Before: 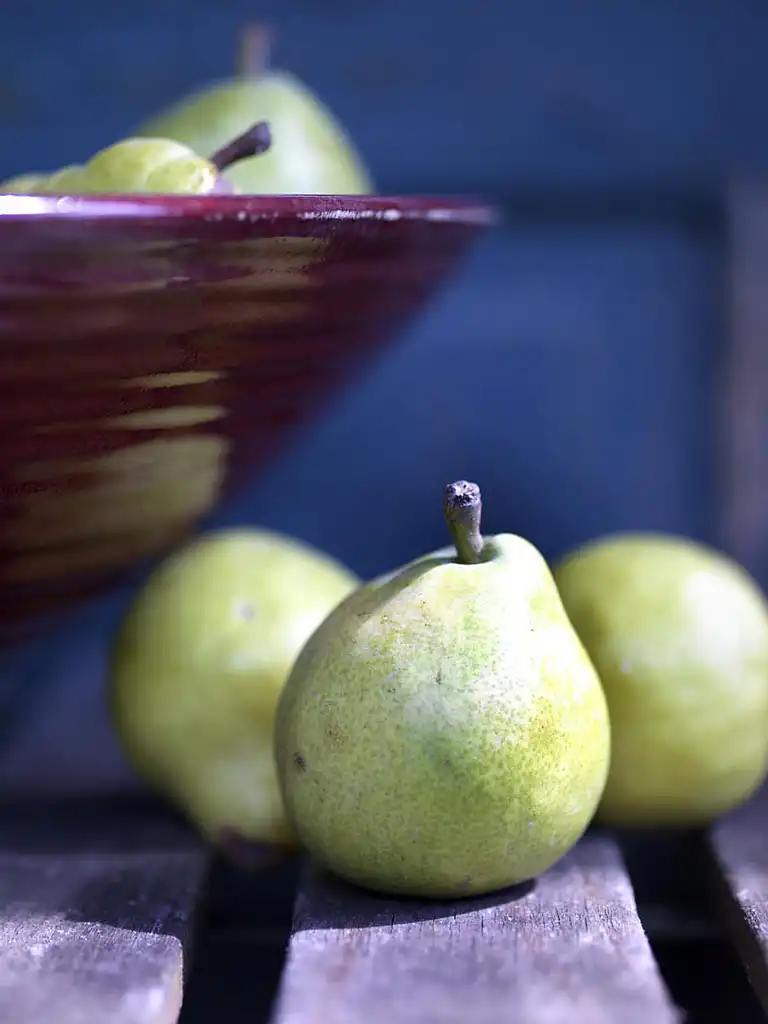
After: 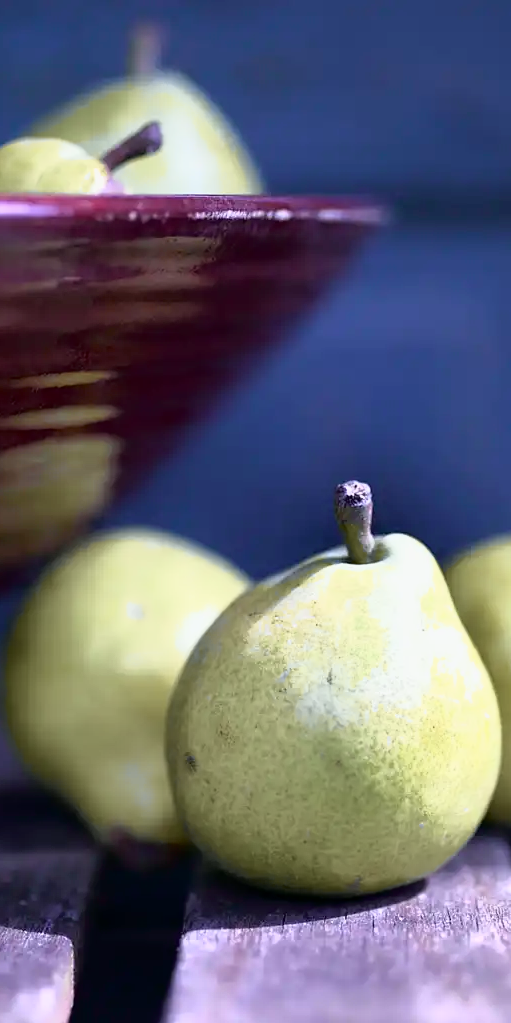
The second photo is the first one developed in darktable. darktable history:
tone curve: curves: ch0 [(0, 0) (0.105, 0.068) (0.181, 0.185) (0.28, 0.291) (0.384, 0.404) (0.485, 0.531) (0.638, 0.681) (0.795, 0.879) (1, 0.977)]; ch1 [(0, 0) (0.161, 0.092) (0.35, 0.33) (0.379, 0.401) (0.456, 0.469) (0.504, 0.5) (0.512, 0.514) (0.58, 0.597) (0.635, 0.646) (1, 1)]; ch2 [(0, 0) (0.371, 0.362) (0.437, 0.437) (0.5, 0.5) (0.53, 0.523) (0.56, 0.58) (0.622, 0.606) (1, 1)], color space Lab, independent channels, preserve colors none
crop and rotate: left 14.292%, right 19.041%
